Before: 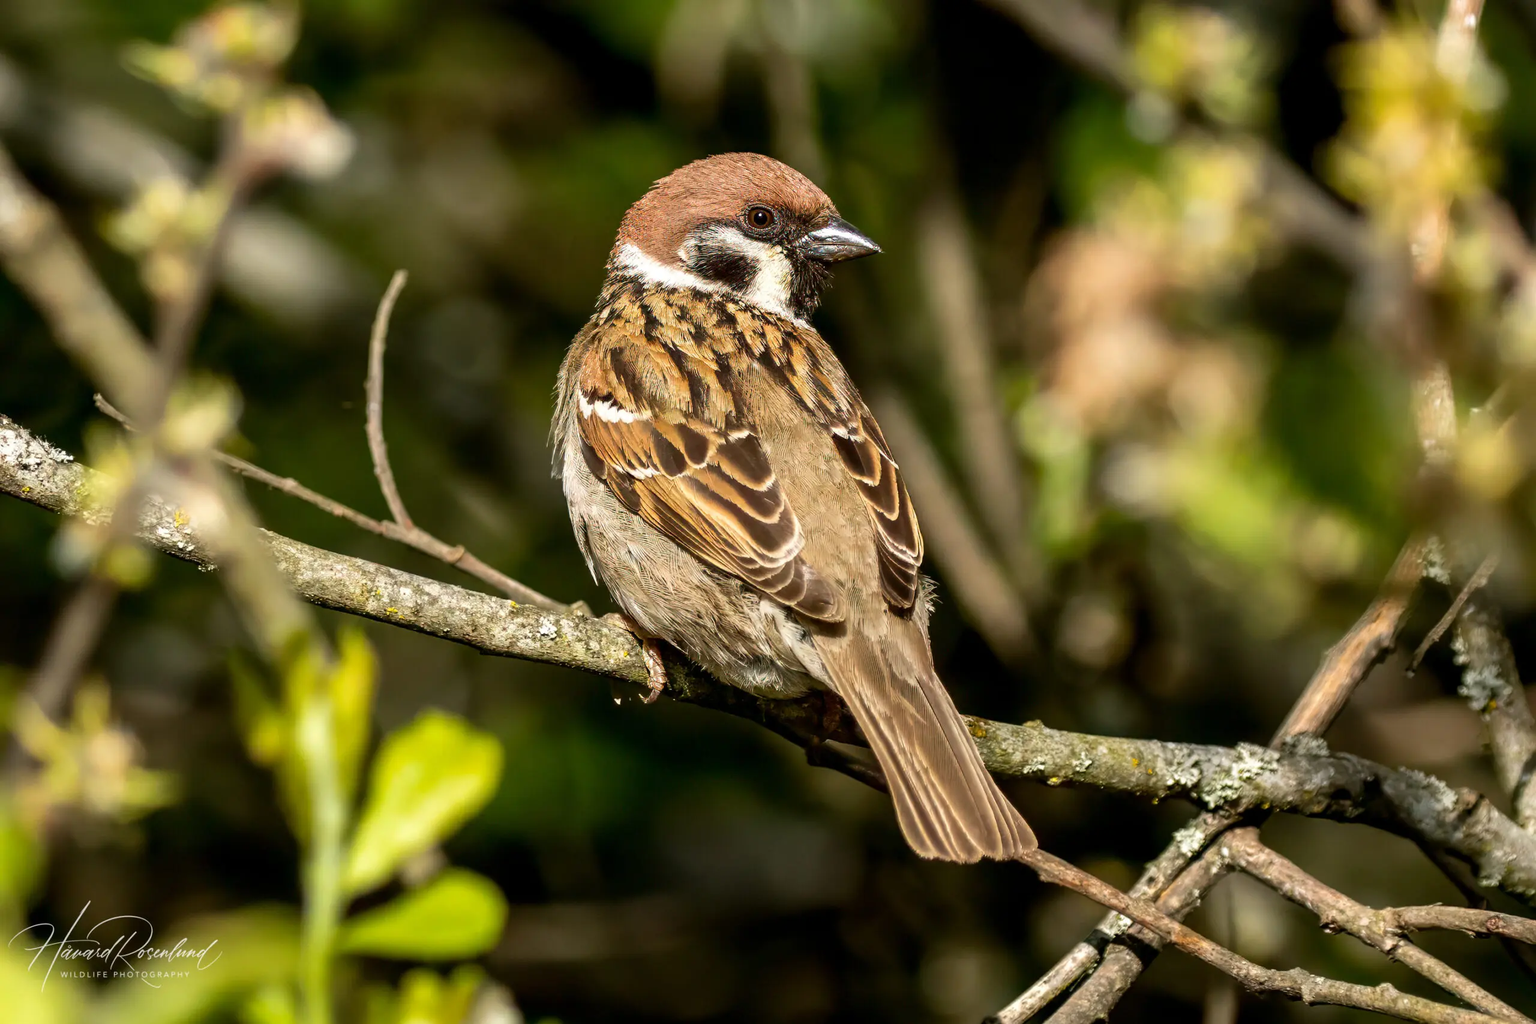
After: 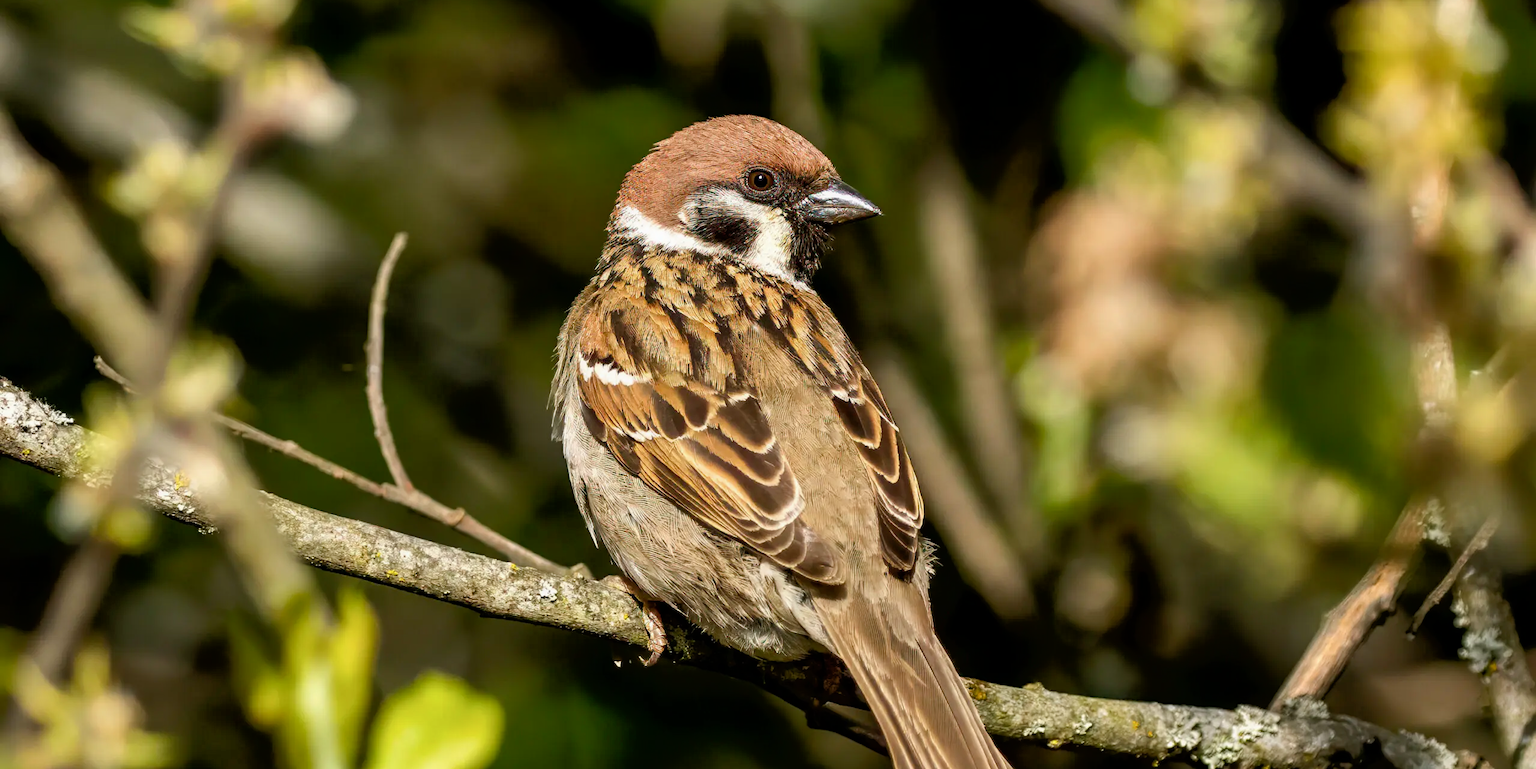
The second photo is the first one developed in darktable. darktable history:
color balance rgb: perceptual saturation grading › global saturation -2.404%, perceptual saturation grading › highlights -7.805%, perceptual saturation grading › mid-tones 8.006%, perceptual saturation grading › shadows 4.738%, global vibrance 20%
crop: top 3.742%, bottom 21.154%
tone equalizer: -8 EV -1.81 EV, -7 EV -1.13 EV, -6 EV -1.66 EV
exposure: compensate highlight preservation false
